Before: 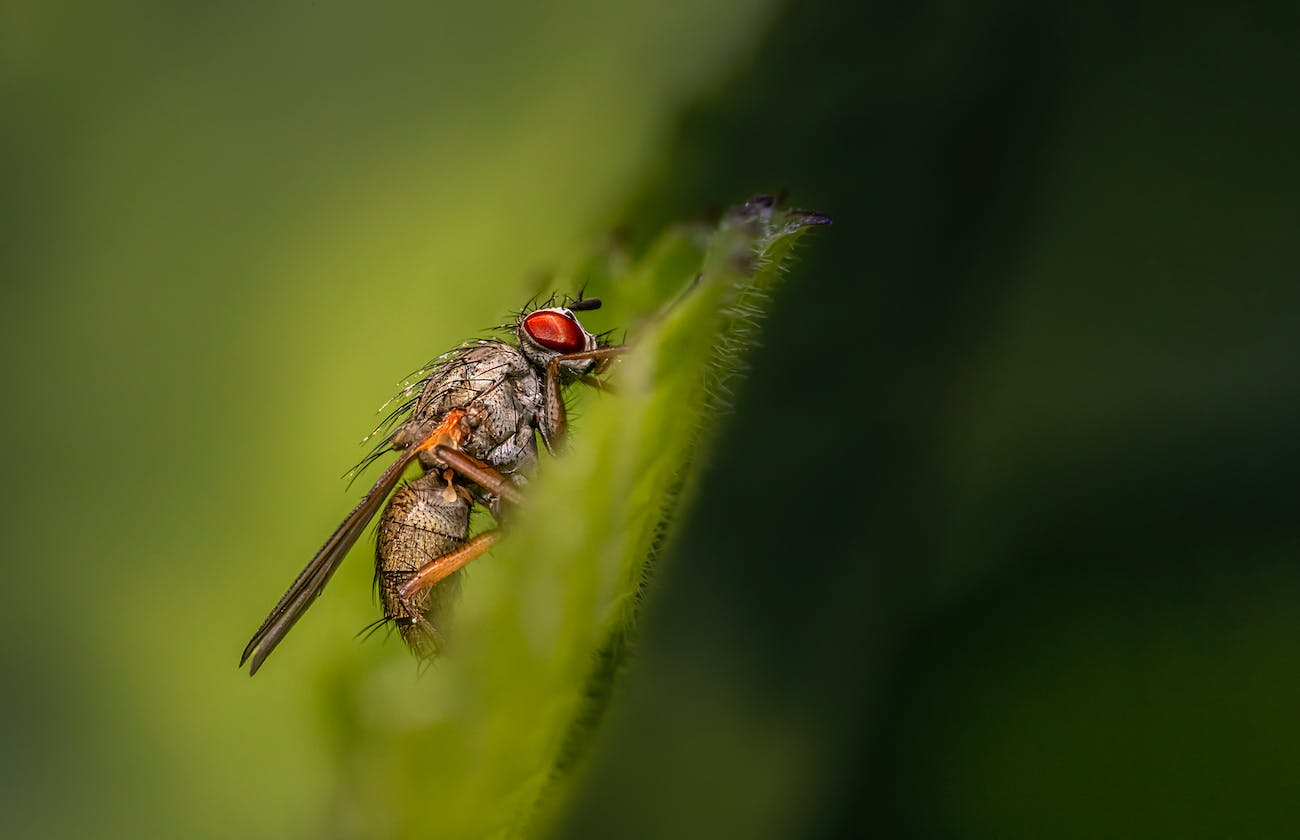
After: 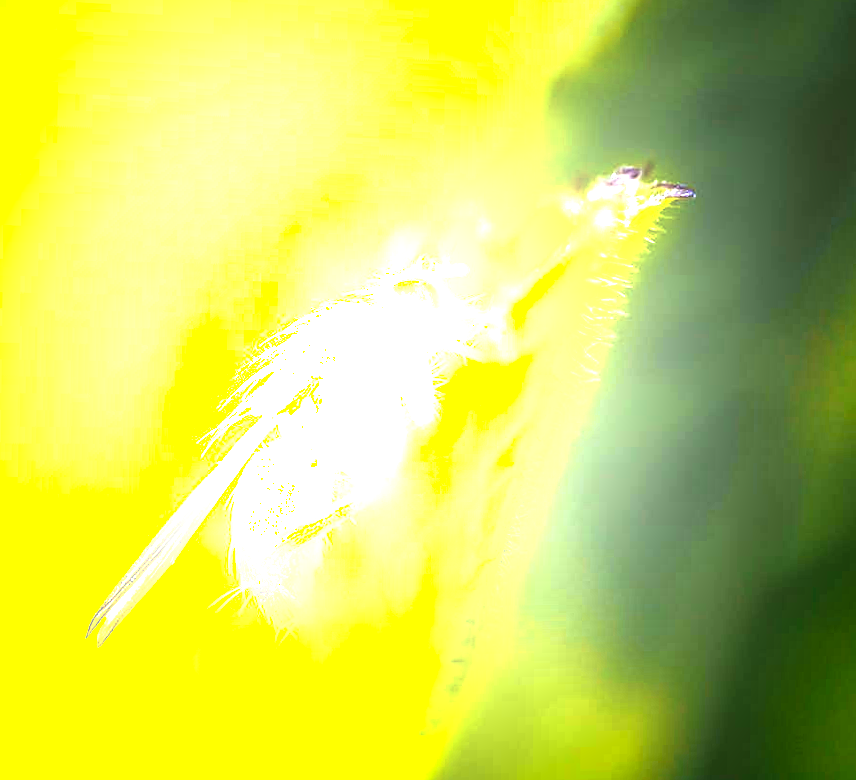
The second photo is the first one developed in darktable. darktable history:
crop and rotate: left 13.409%, right 19.924%
rotate and perspective: rotation 0.679°, lens shift (horizontal) 0.136, crop left 0.009, crop right 0.991, crop top 0.078, crop bottom 0.95
sharpen: on, module defaults
color balance: contrast 10%
local contrast: on, module defaults
color balance rgb: perceptual saturation grading › global saturation 25%, perceptual brilliance grading › global brilliance 35%, perceptual brilliance grading › highlights 50%, perceptual brilliance grading › mid-tones 60%, perceptual brilliance grading › shadows 35%, global vibrance 20%
exposure: black level correction 0, exposure 0.953 EV, compensate exposure bias true, compensate highlight preservation false
